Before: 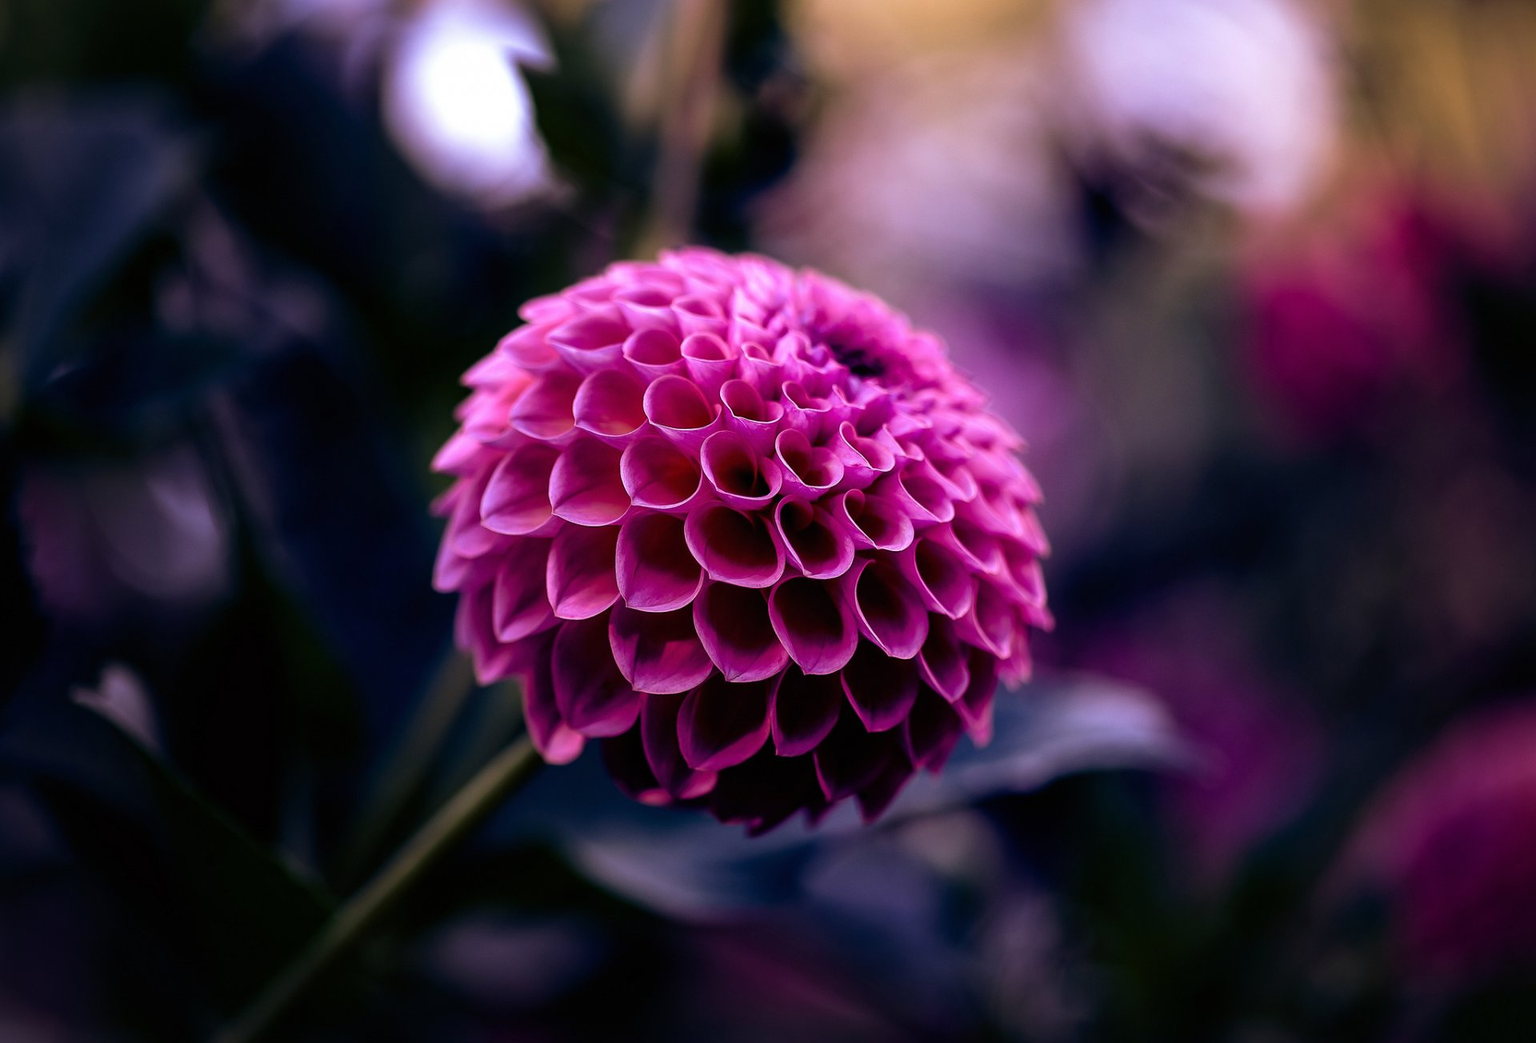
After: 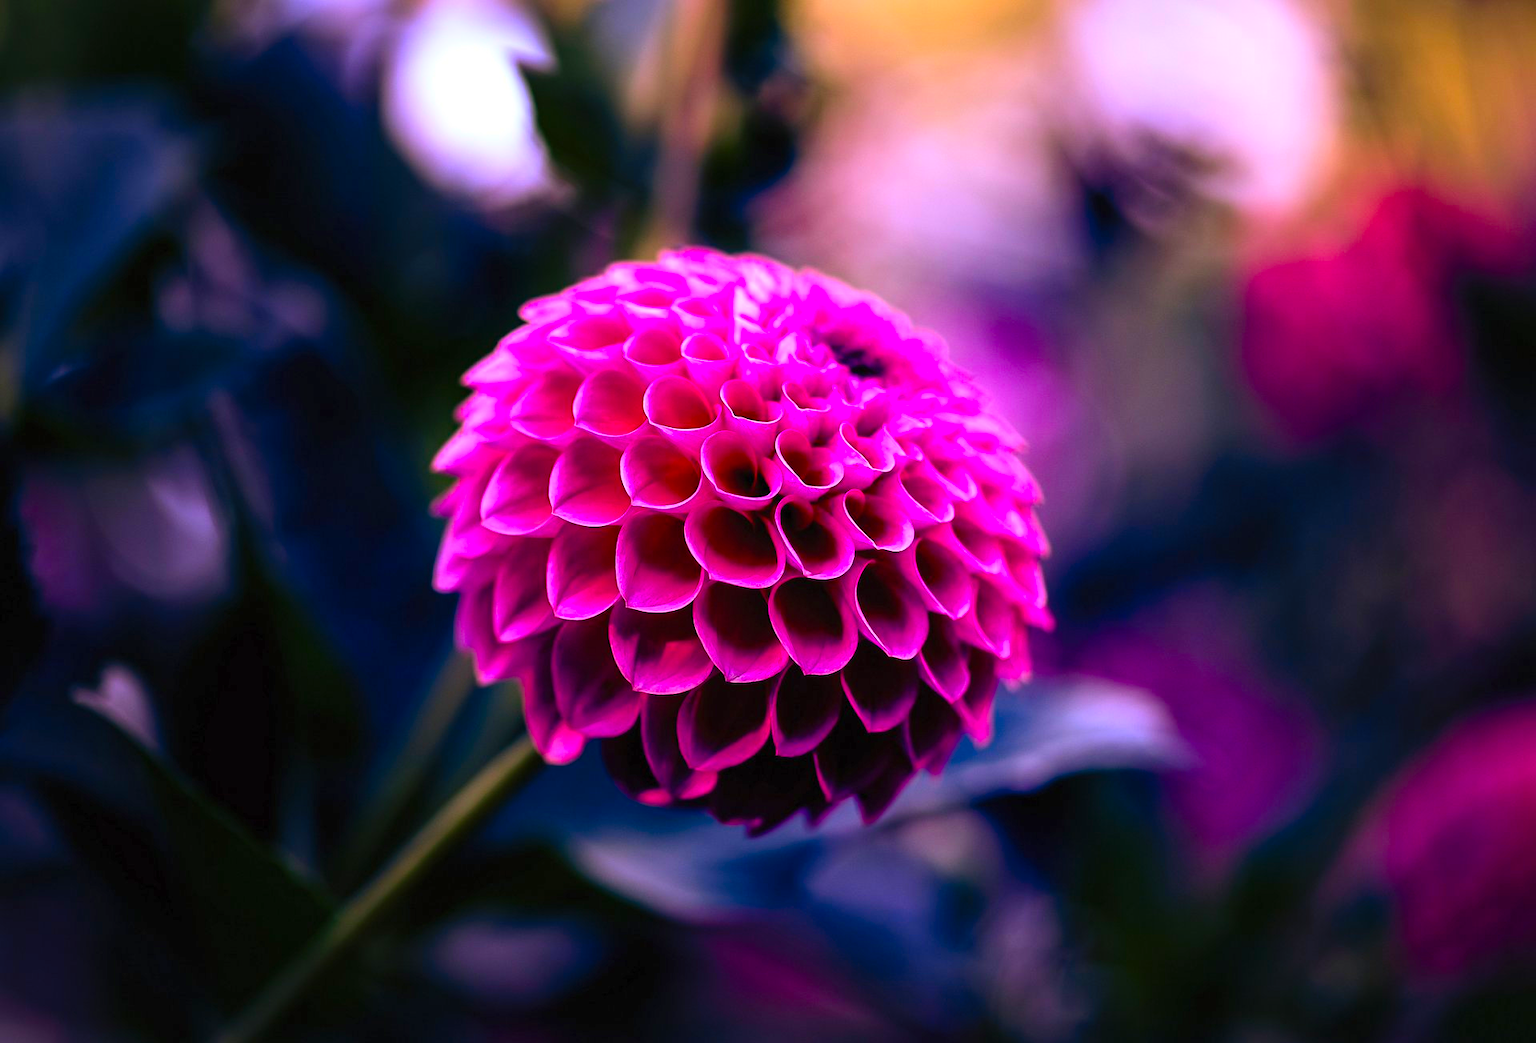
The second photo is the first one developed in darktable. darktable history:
base curve: curves: ch0 [(0, 0) (0.989, 0.992)], preserve colors none
contrast brightness saturation: contrast 0.201, brightness 0.204, saturation 0.802
